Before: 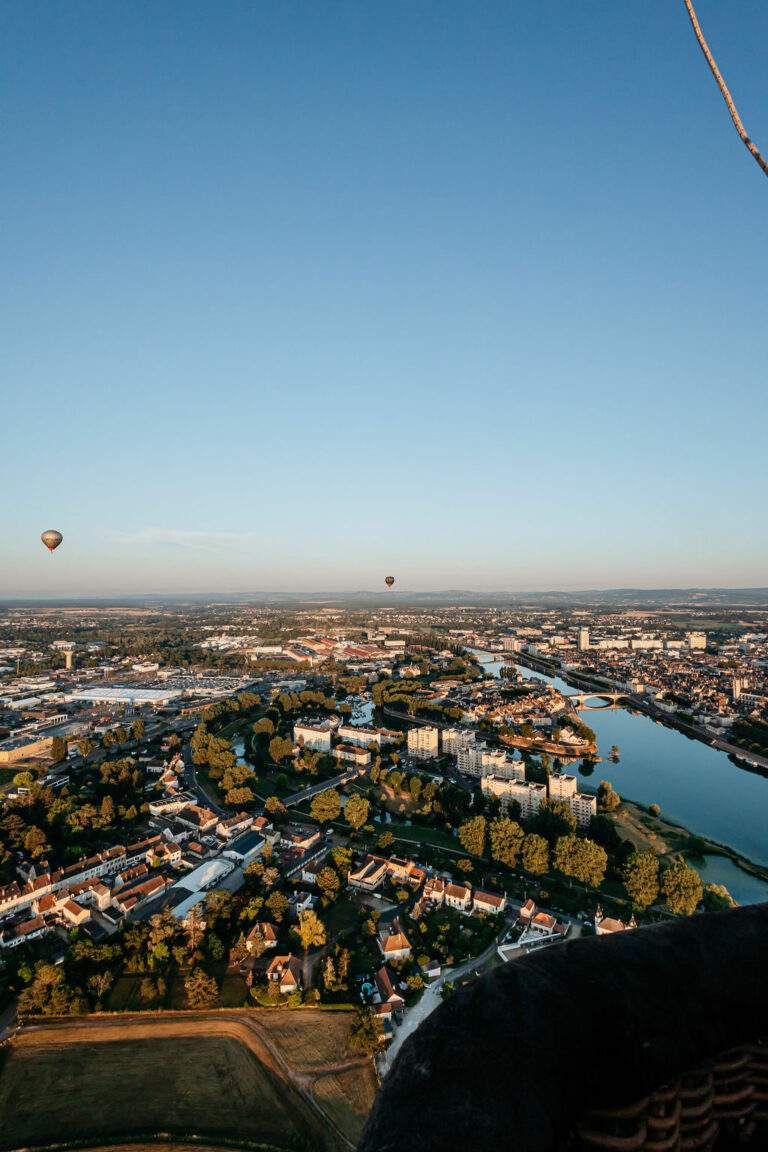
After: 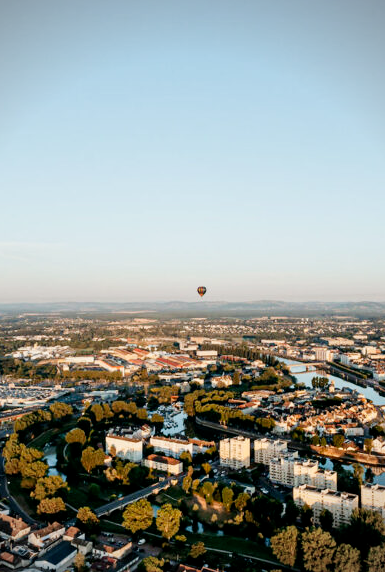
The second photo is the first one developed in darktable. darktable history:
exposure: black level correction 0.004, exposure 0.017 EV, compensate exposure bias true, compensate highlight preservation false
crop: left 24.524%, top 25.186%, right 25.28%, bottom 25.095%
tone curve: curves: ch0 [(0, 0) (0.004, 0.001) (0.133, 0.112) (0.325, 0.362) (0.832, 0.893) (1, 1)], preserve colors none
vignetting: center (-0.015, 0), unbound false
